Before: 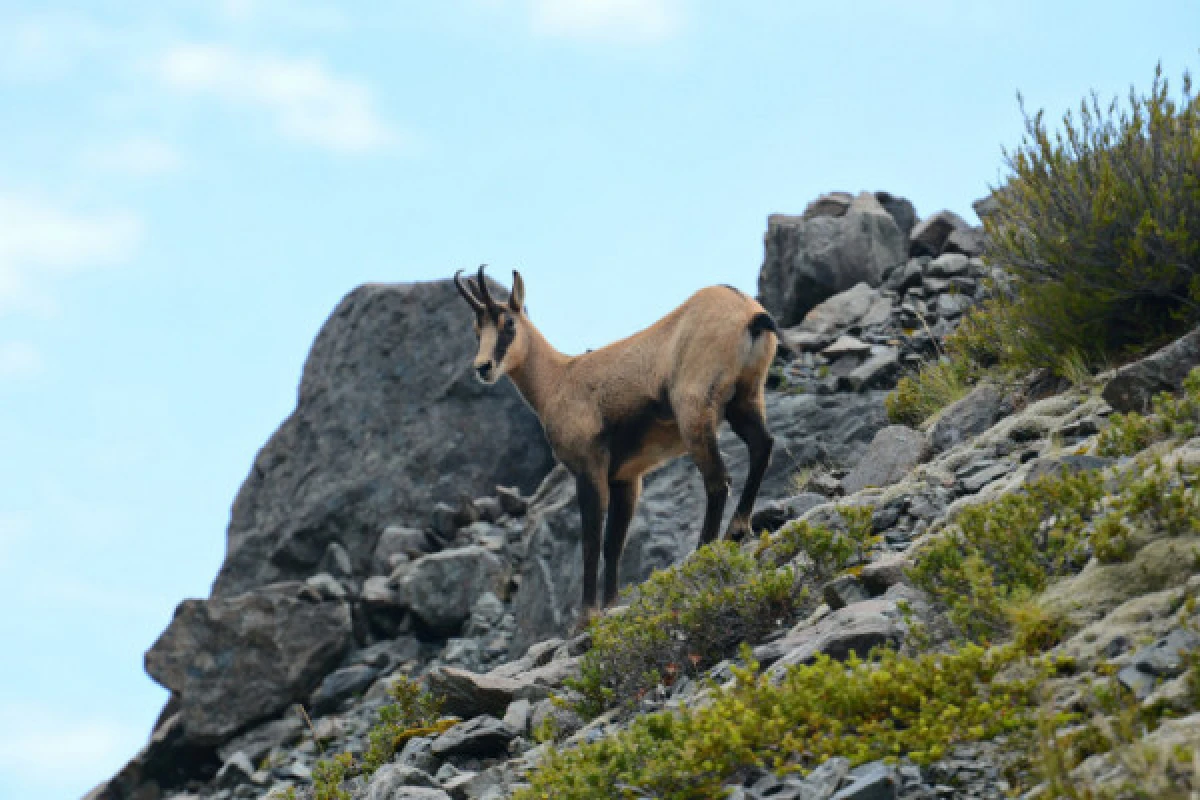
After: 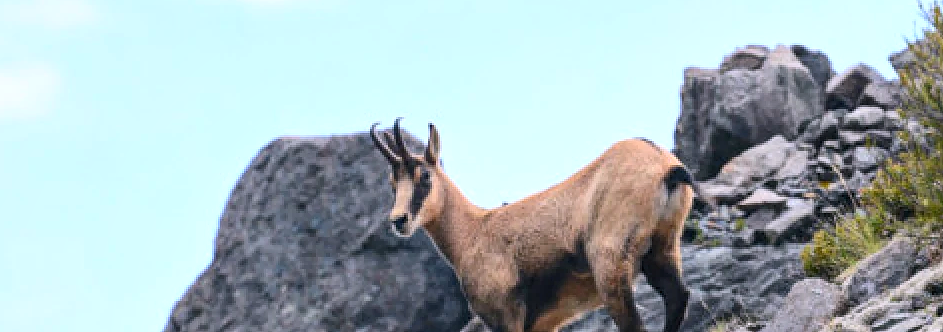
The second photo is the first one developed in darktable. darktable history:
white balance: red 1.05, blue 1.072
sharpen: radius 1
exposure: exposure -0.01 EV, compensate highlight preservation false
crop: left 7.036%, top 18.398%, right 14.379%, bottom 40.043%
local contrast: highlights 99%, shadows 86%, detail 160%, midtone range 0.2
contrast brightness saturation: contrast 0.2, brightness 0.16, saturation 0.22
tone equalizer: on, module defaults
